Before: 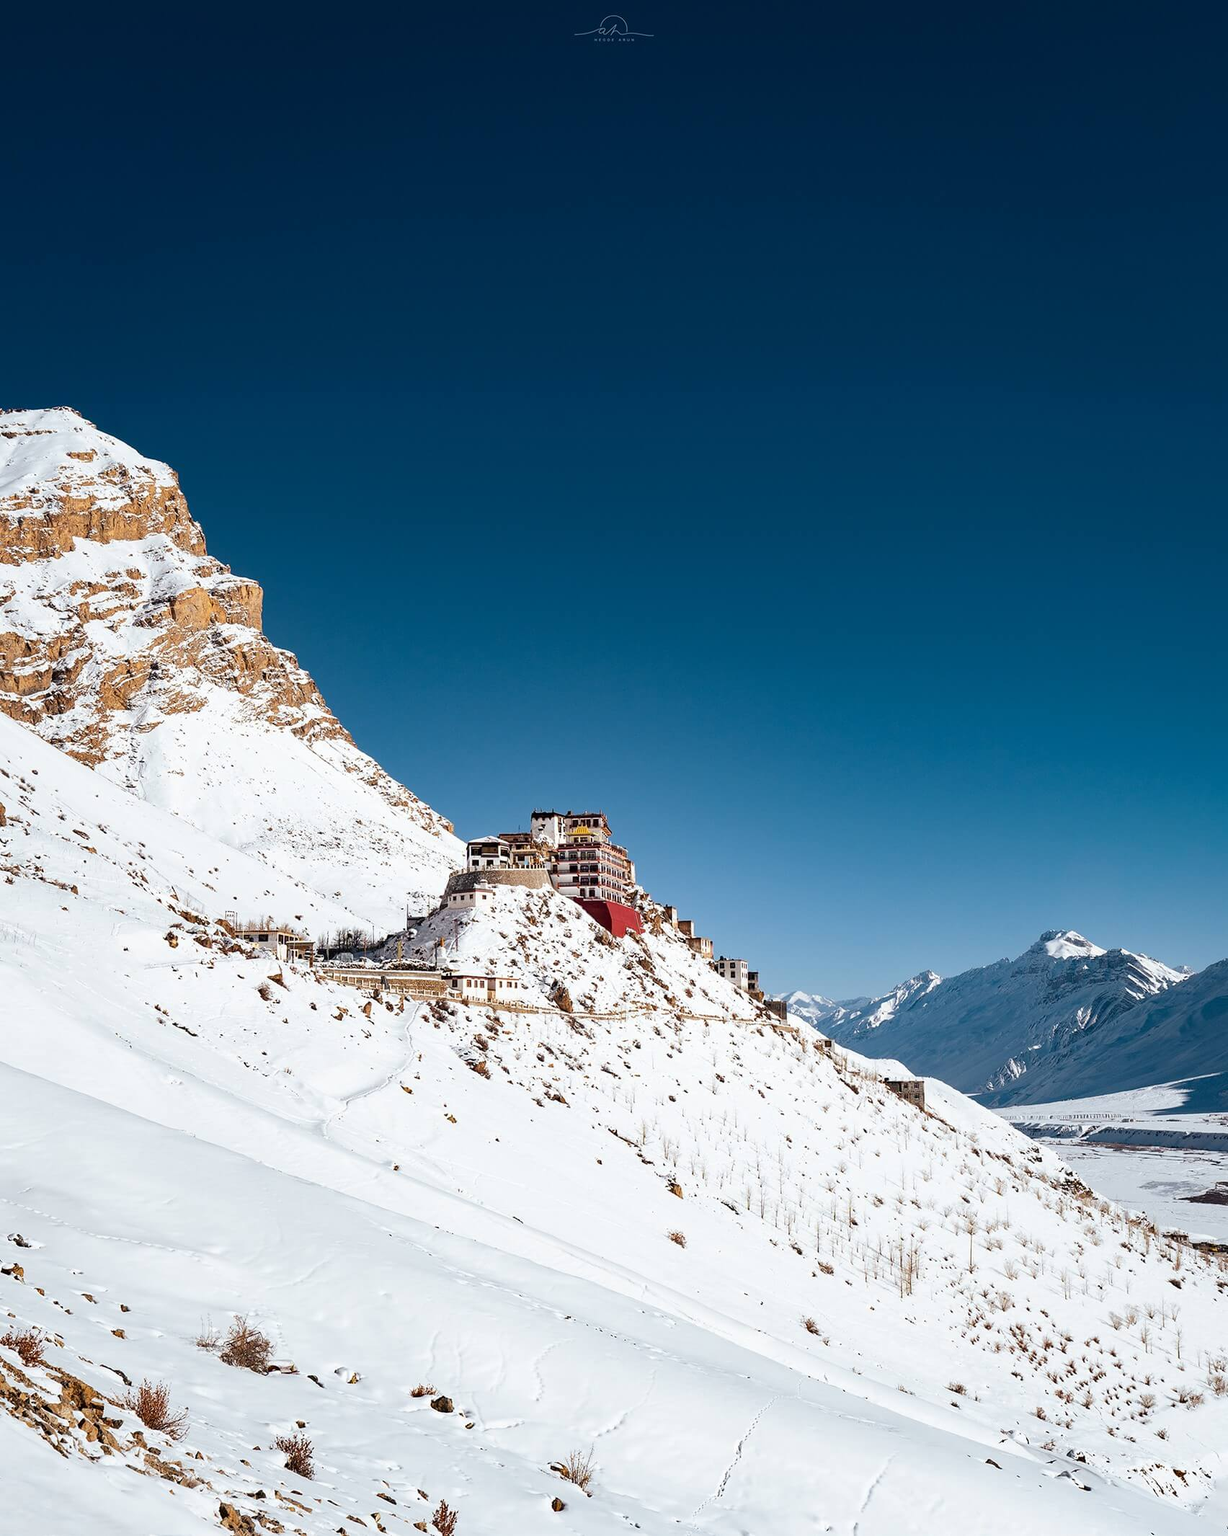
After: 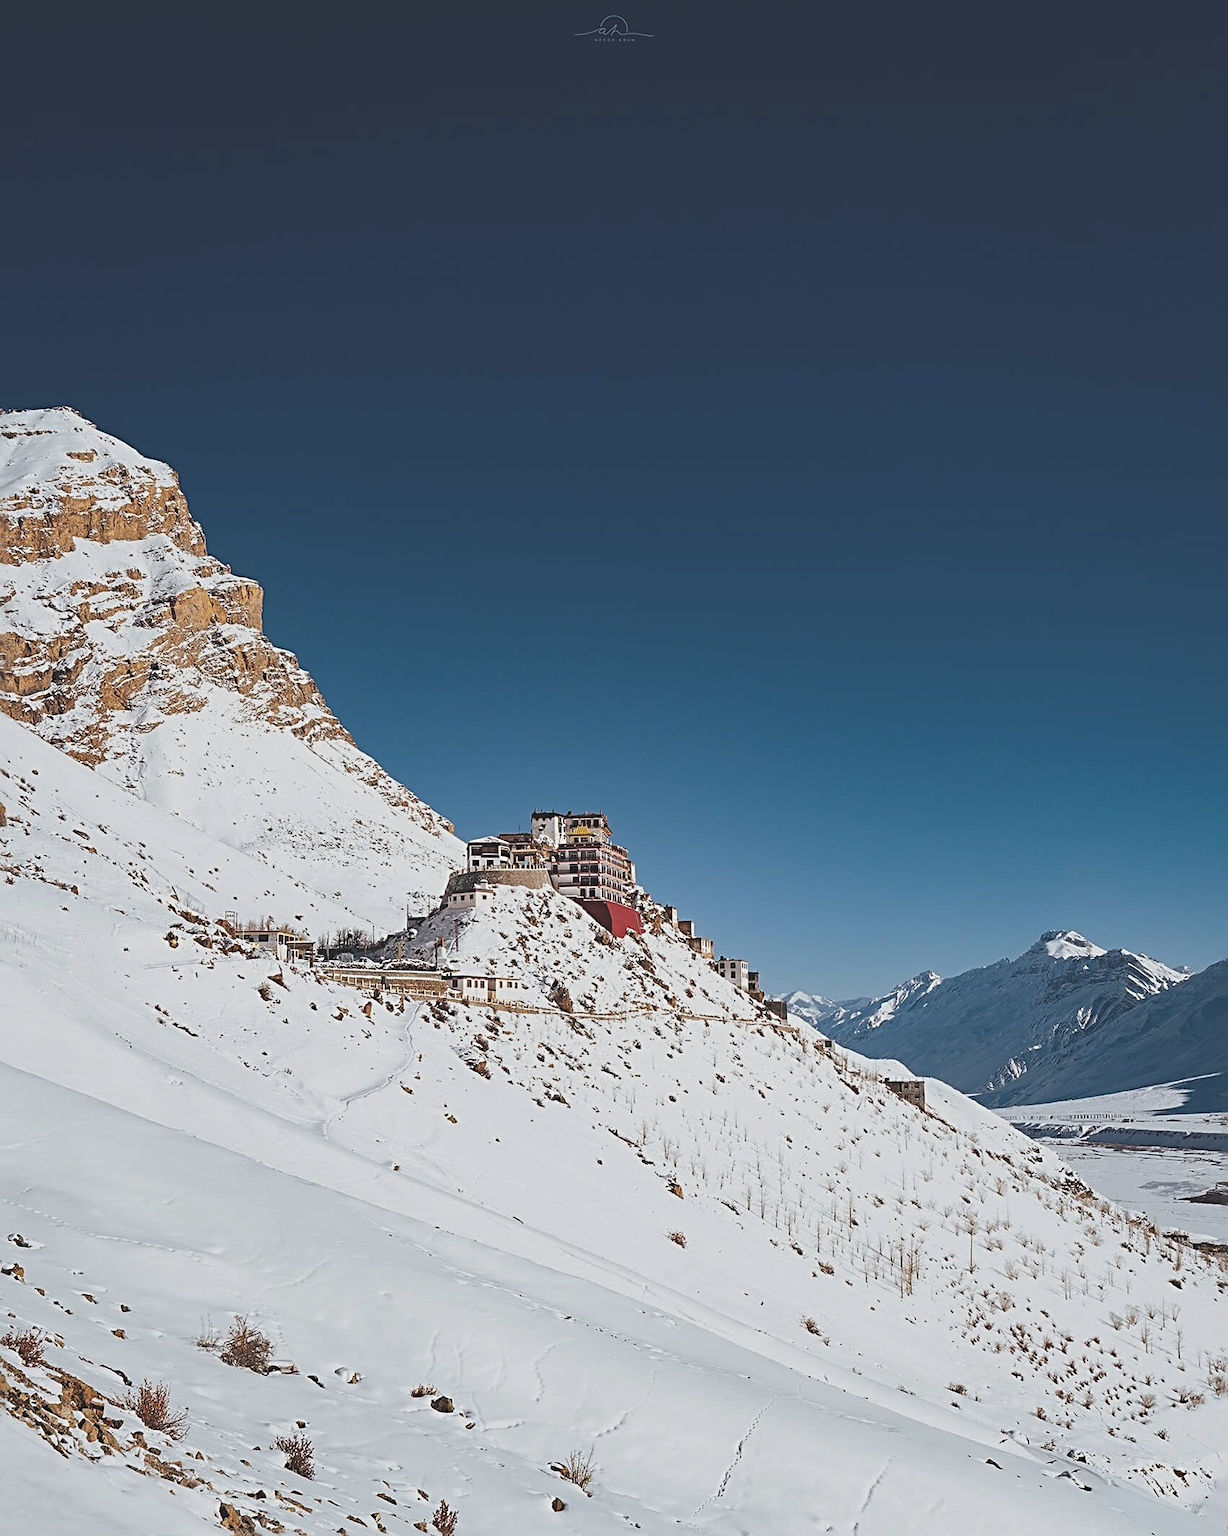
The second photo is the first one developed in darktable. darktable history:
sharpen: radius 4
exposure: black level correction -0.036, exposure -0.497 EV, compensate highlight preservation false
